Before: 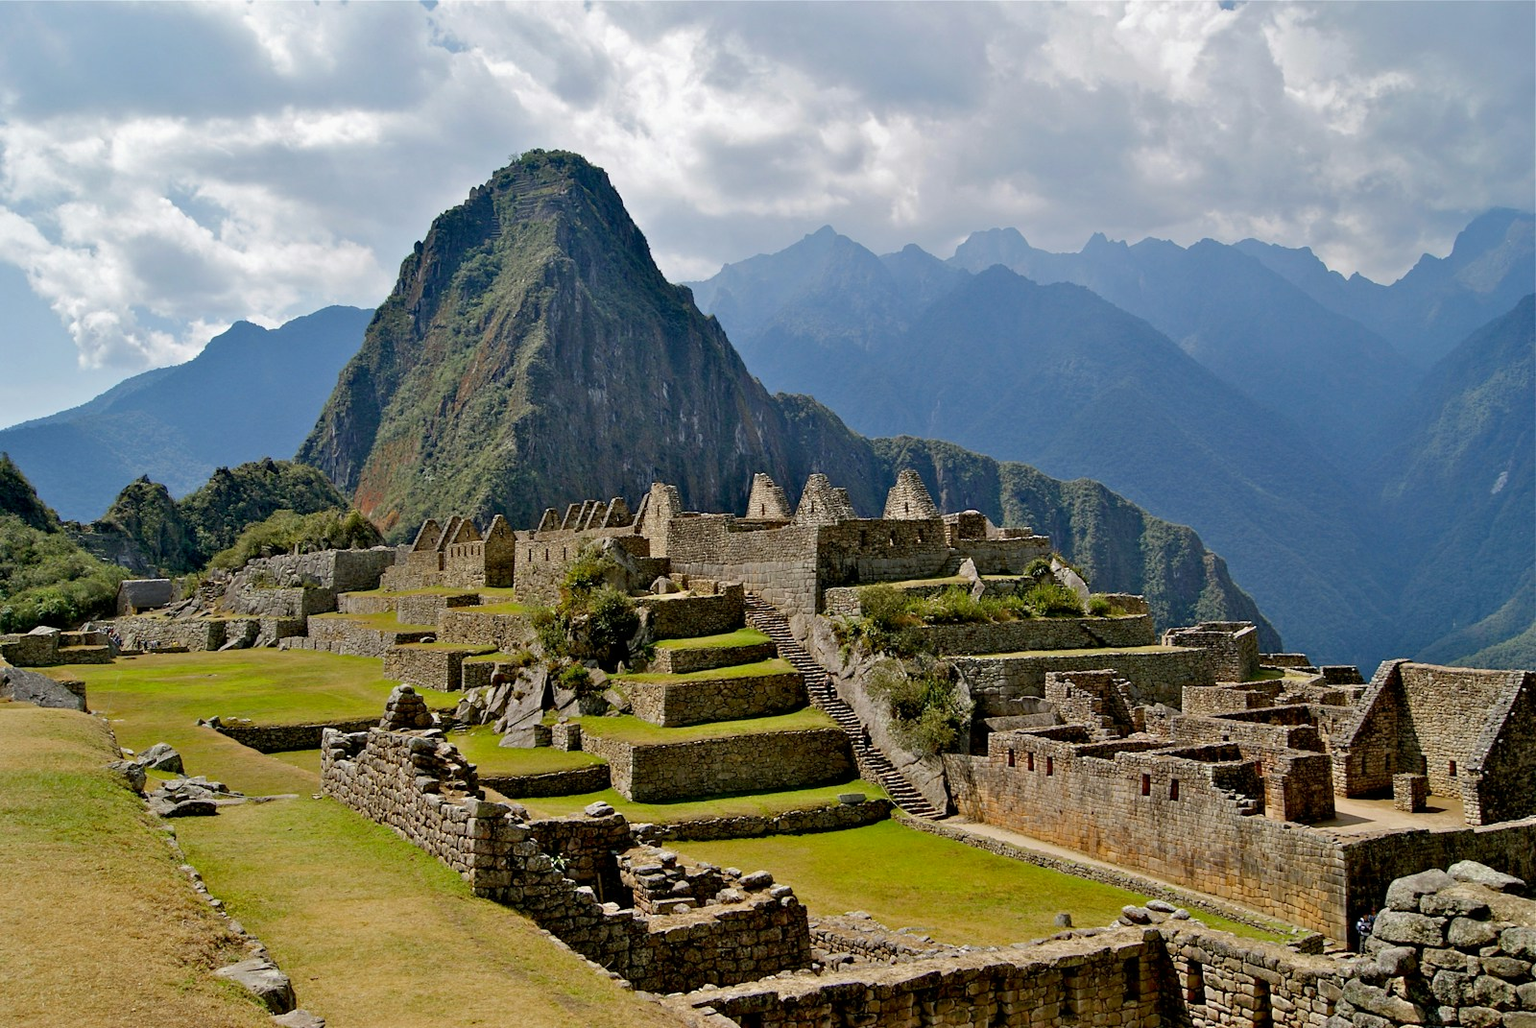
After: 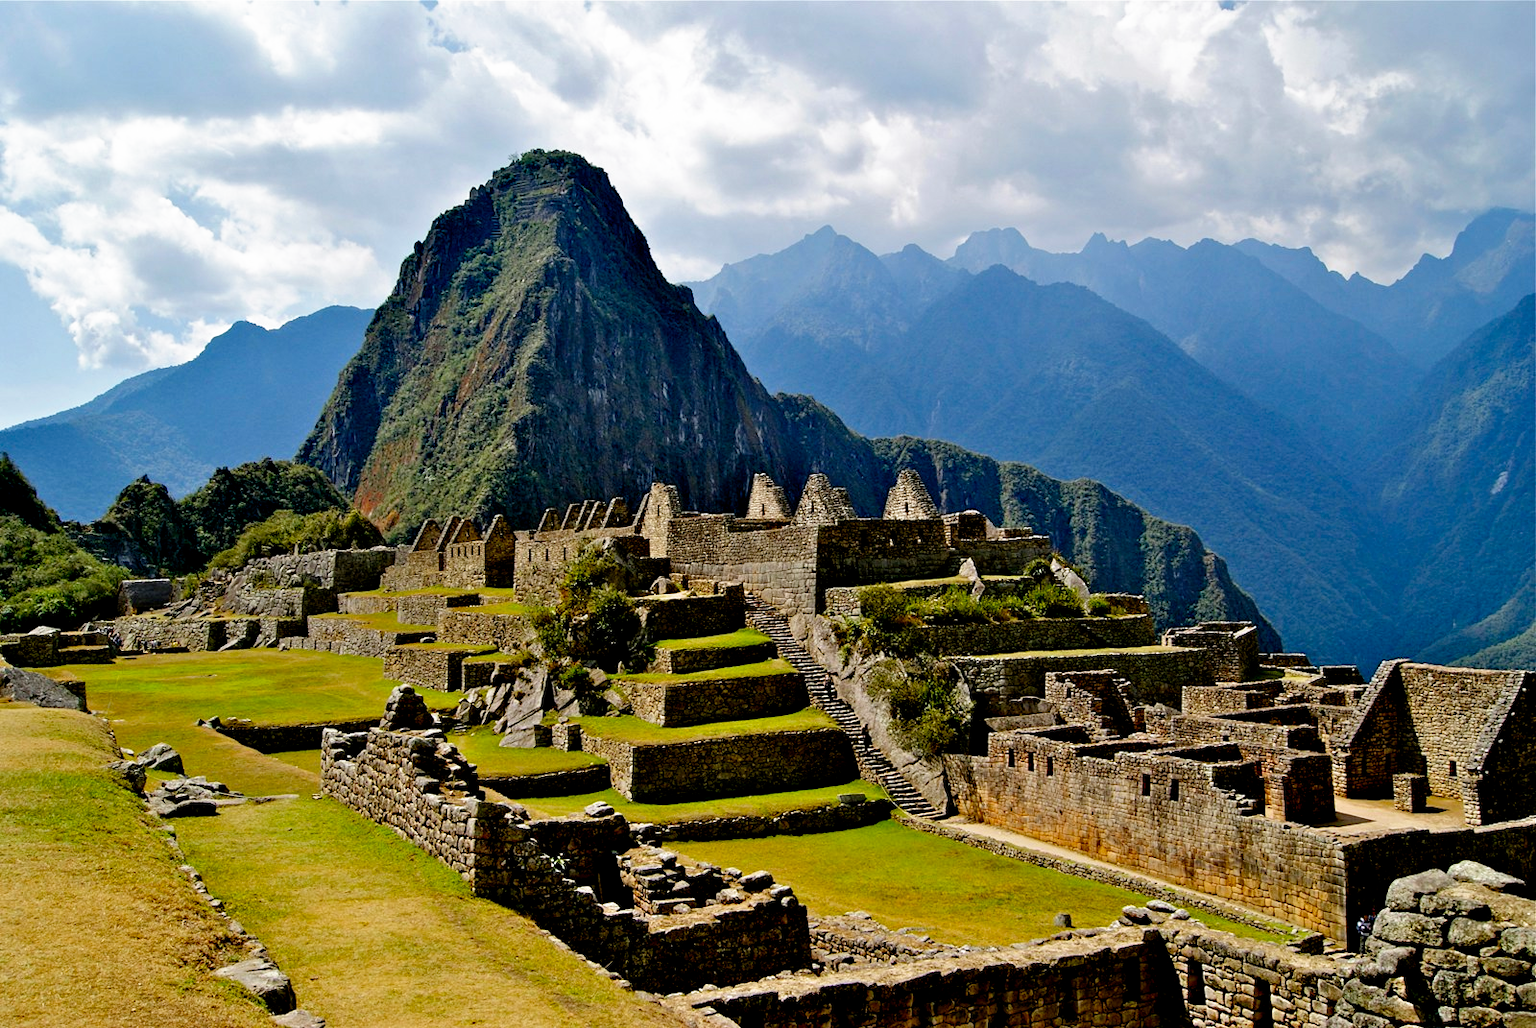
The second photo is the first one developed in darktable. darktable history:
filmic rgb: black relative exposure -5.5 EV, white relative exposure 2.5 EV, threshold 3 EV, target black luminance 0%, hardness 4.51, latitude 67.35%, contrast 1.453, shadows ↔ highlights balance -3.52%, preserve chrominance no, color science v4 (2020), contrast in shadows soft, enable highlight reconstruction true
